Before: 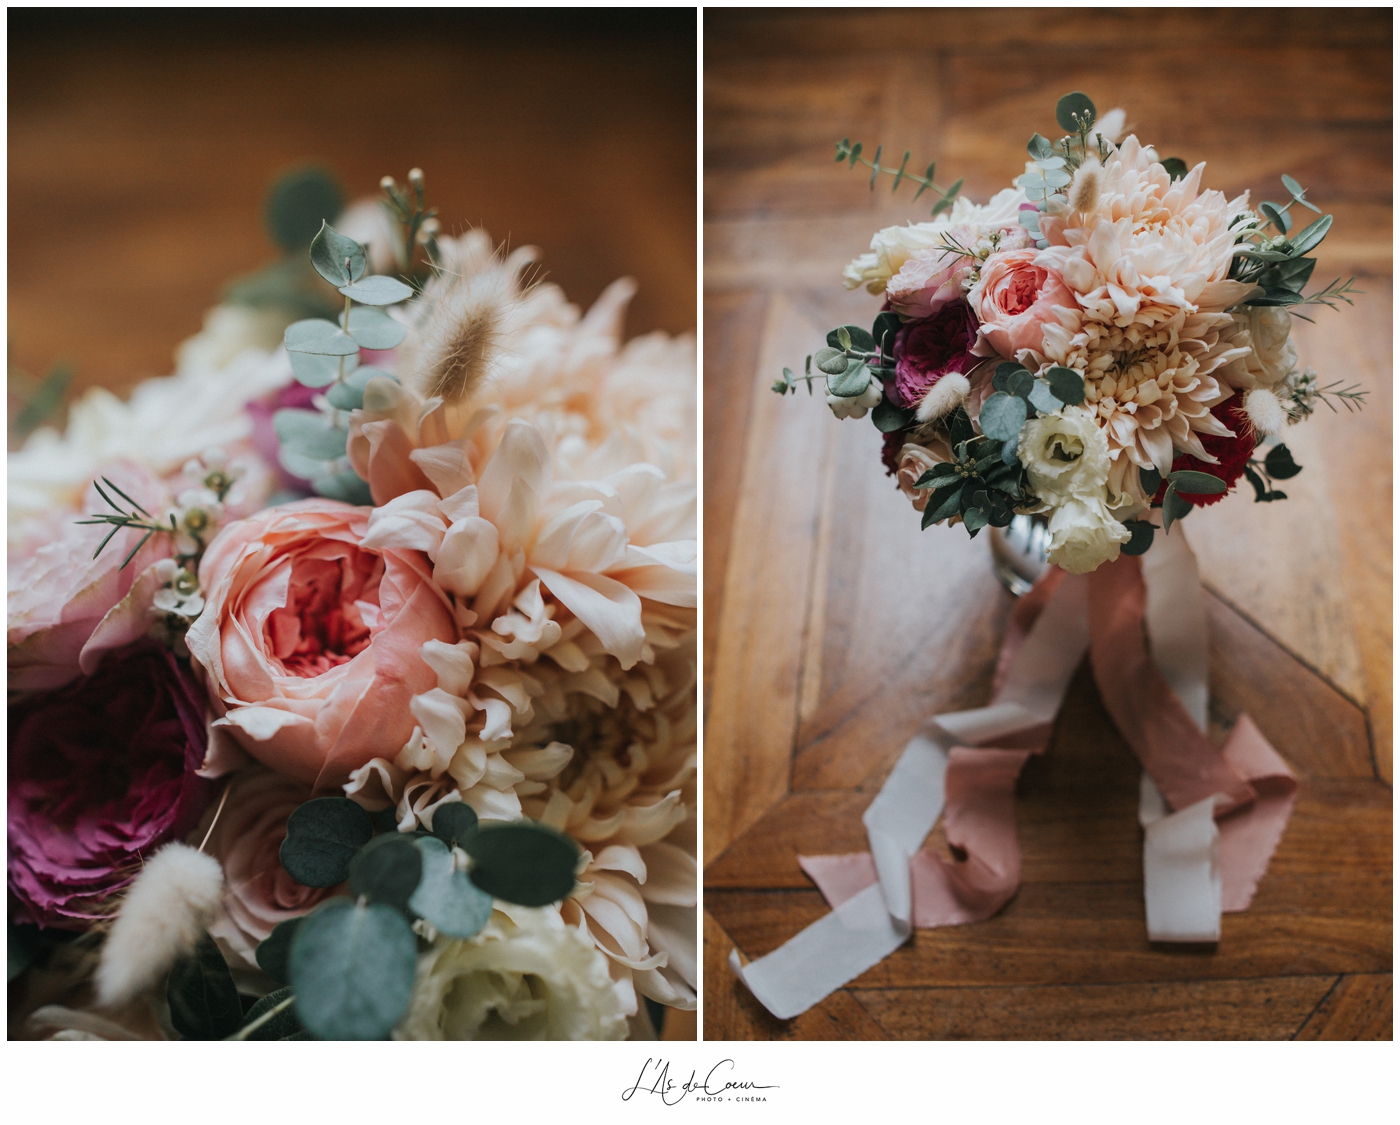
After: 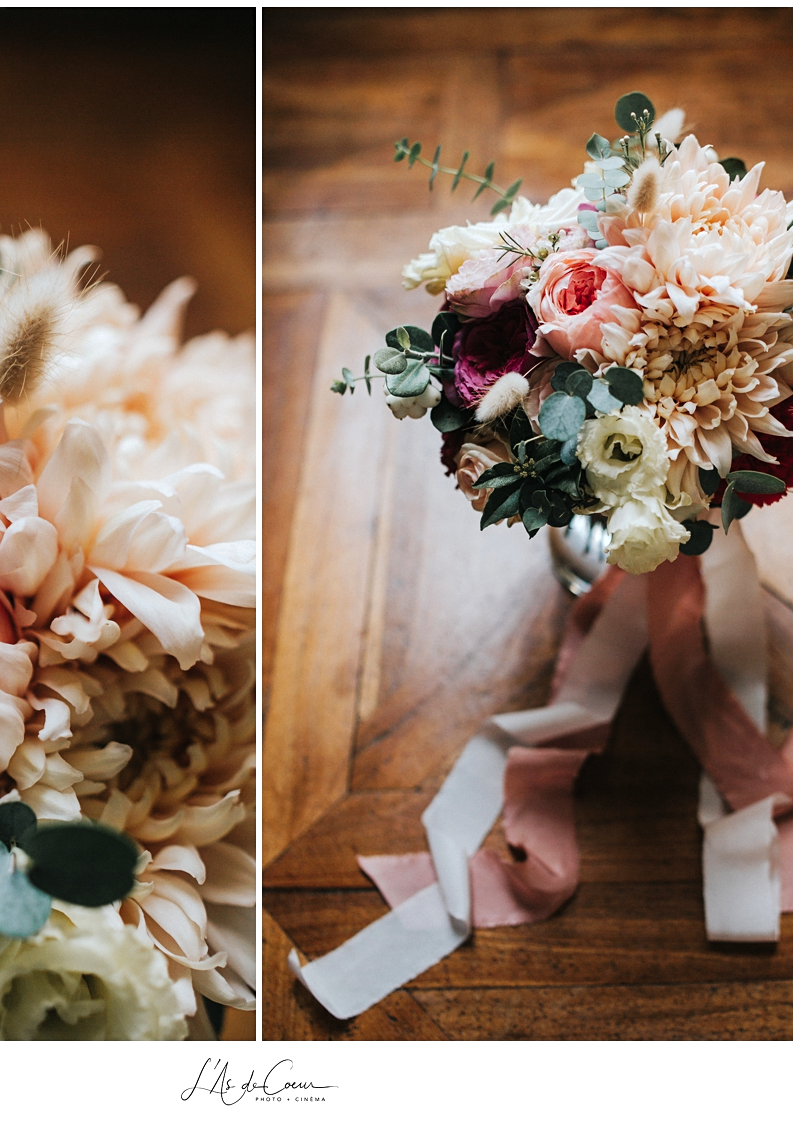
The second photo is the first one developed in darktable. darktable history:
sharpen: amount 0.203
tone equalizer: -8 EV -0.406 EV, -7 EV -0.385 EV, -6 EV -0.354 EV, -5 EV -0.228 EV, -3 EV 0.245 EV, -2 EV 0.356 EV, -1 EV 0.378 EV, +0 EV 0.411 EV
crop: left 31.555%, top 0%, right 11.776%
tone curve: curves: ch0 [(0, 0) (0.003, 0.002) (0.011, 0.009) (0.025, 0.019) (0.044, 0.031) (0.069, 0.044) (0.1, 0.061) (0.136, 0.087) (0.177, 0.127) (0.224, 0.172) (0.277, 0.226) (0.335, 0.295) (0.399, 0.367) (0.468, 0.445) (0.543, 0.536) (0.623, 0.626) (0.709, 0.717) (0.801, 0.806) (0.898, 0.889) (1, 1)], preserve colors none
